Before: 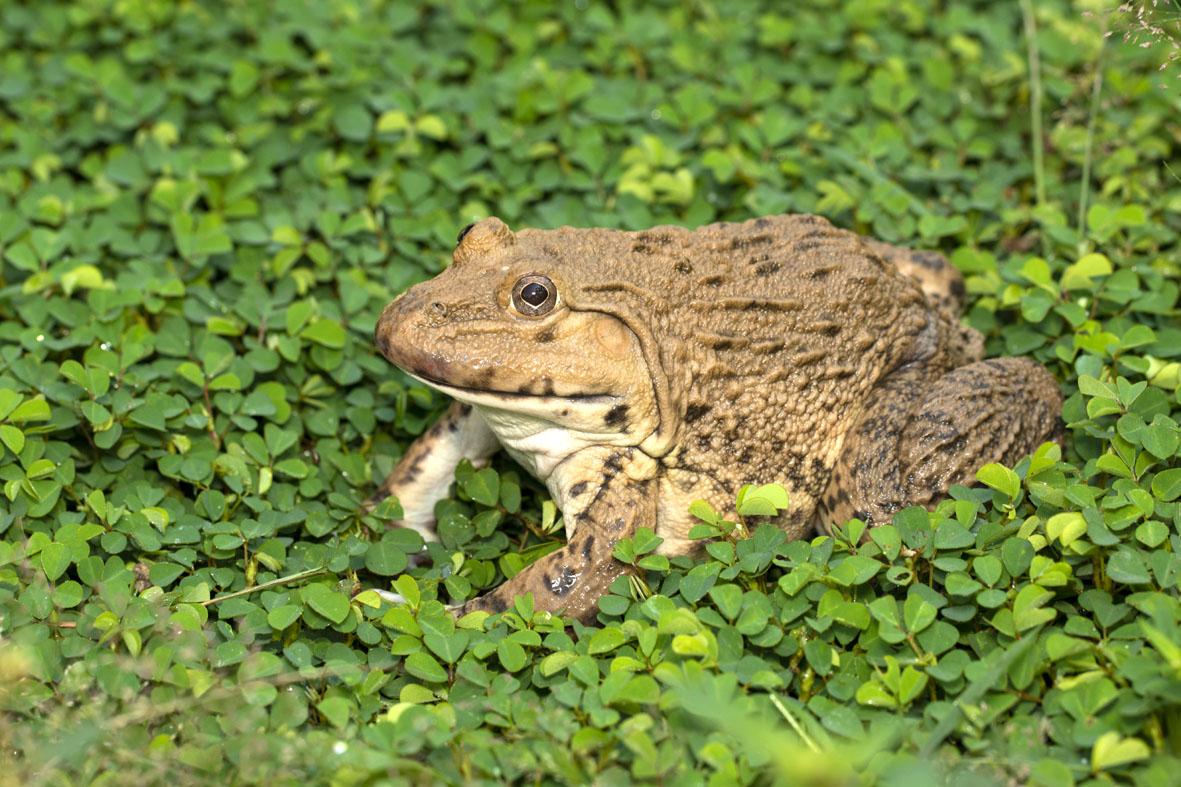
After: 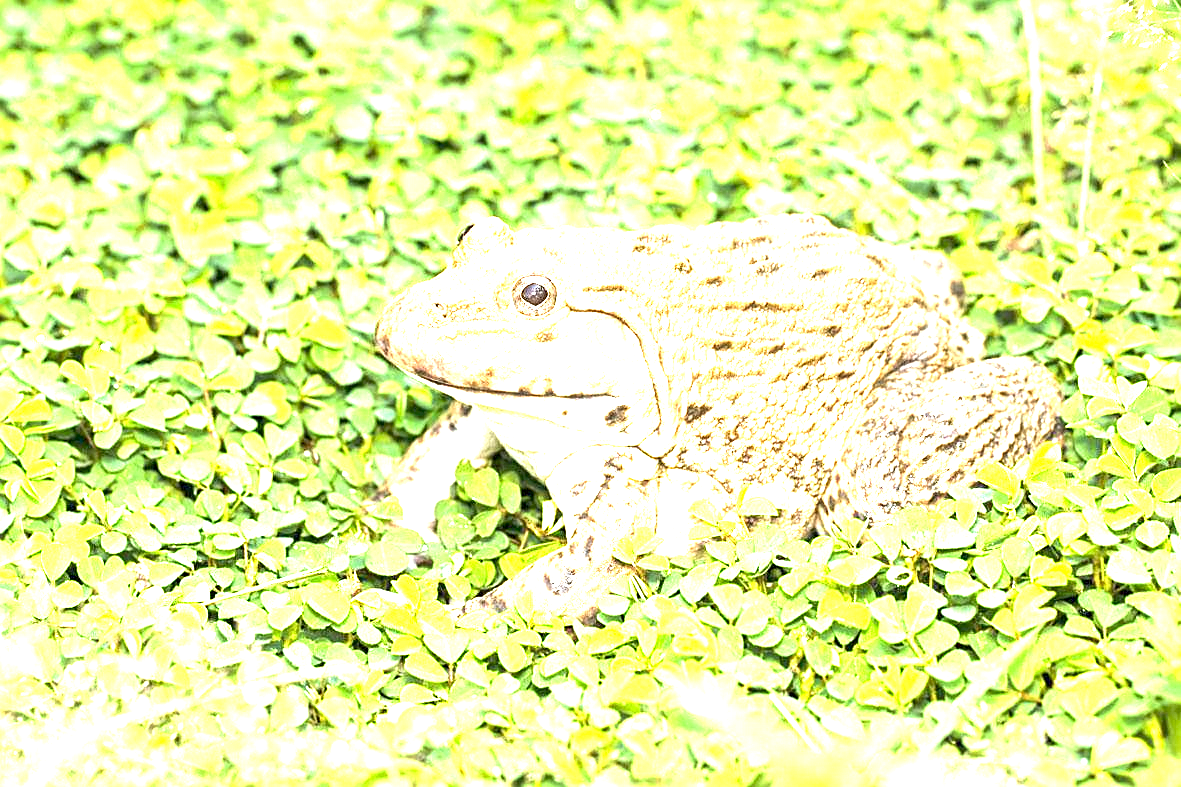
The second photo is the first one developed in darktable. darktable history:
exposure: exposure 3.041 EV, compensate highlight preservation false
sharpen: on, module defaults
